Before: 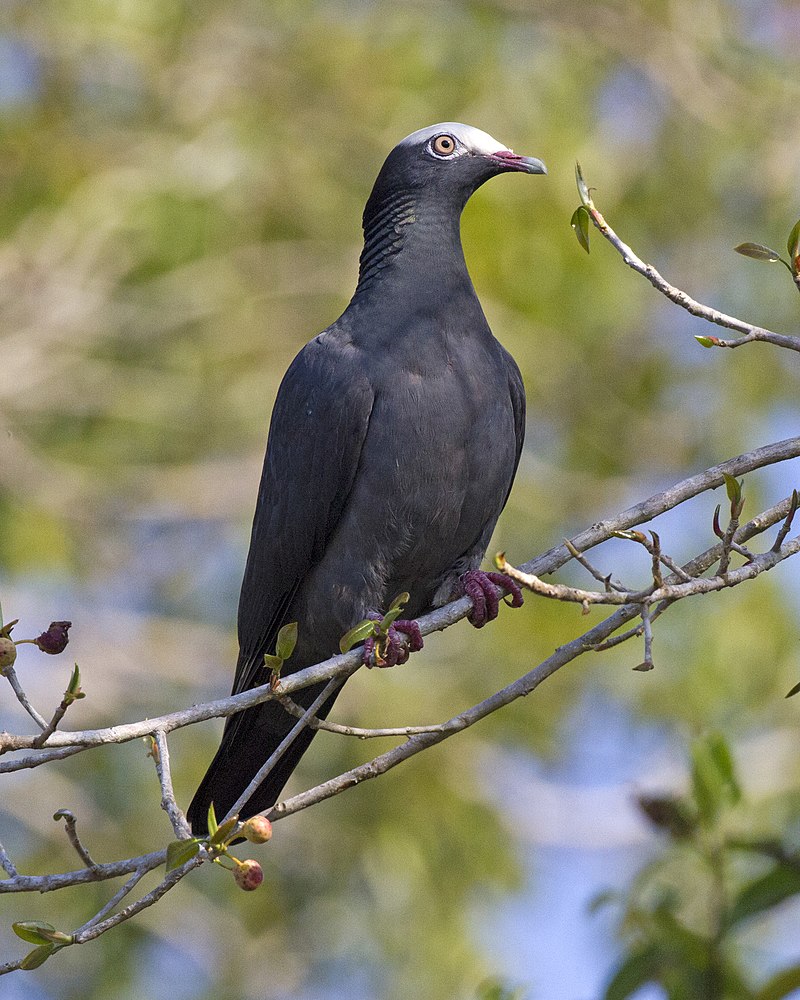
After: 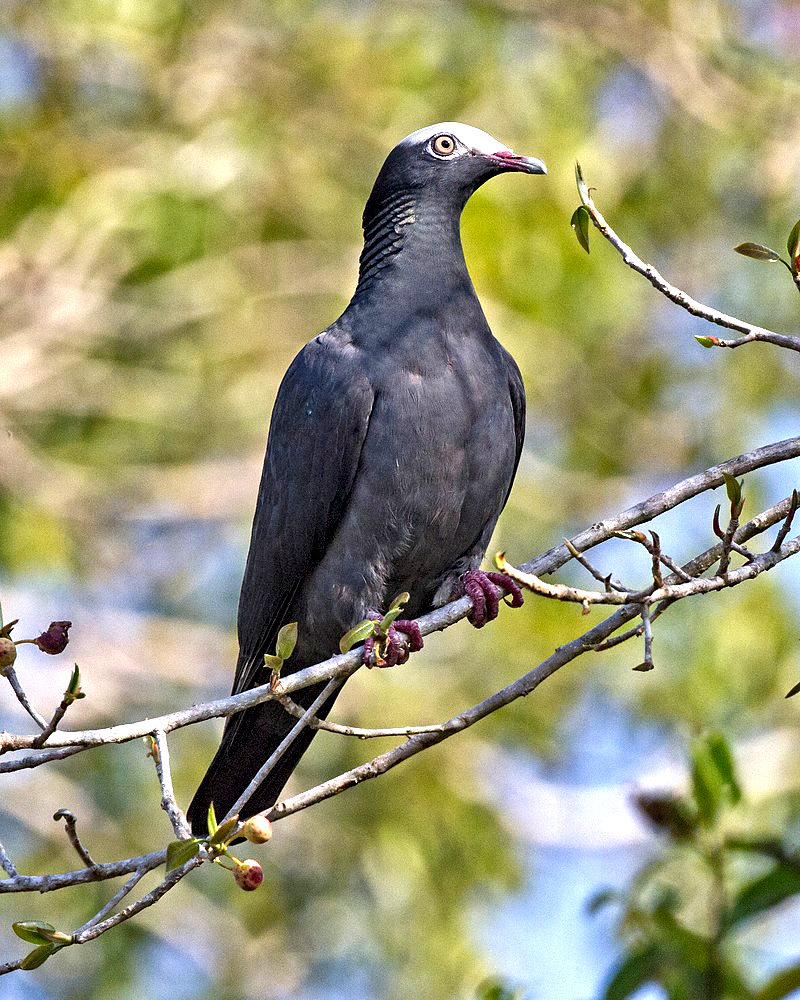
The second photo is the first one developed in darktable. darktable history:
shadows and highlights: soften with gaussian
contrast equalizer: octaves 7, y [[0.511, 0.558, 0.631, 0.632, 0.559, 0.512], [0.5 ×6], [0.507, 0.559, 0.627, 0.644, 0.647, 0.647], [0 ×6], [0 ×6]]
exposure: exposure 0.665 EV, compensate highlight preservation false
